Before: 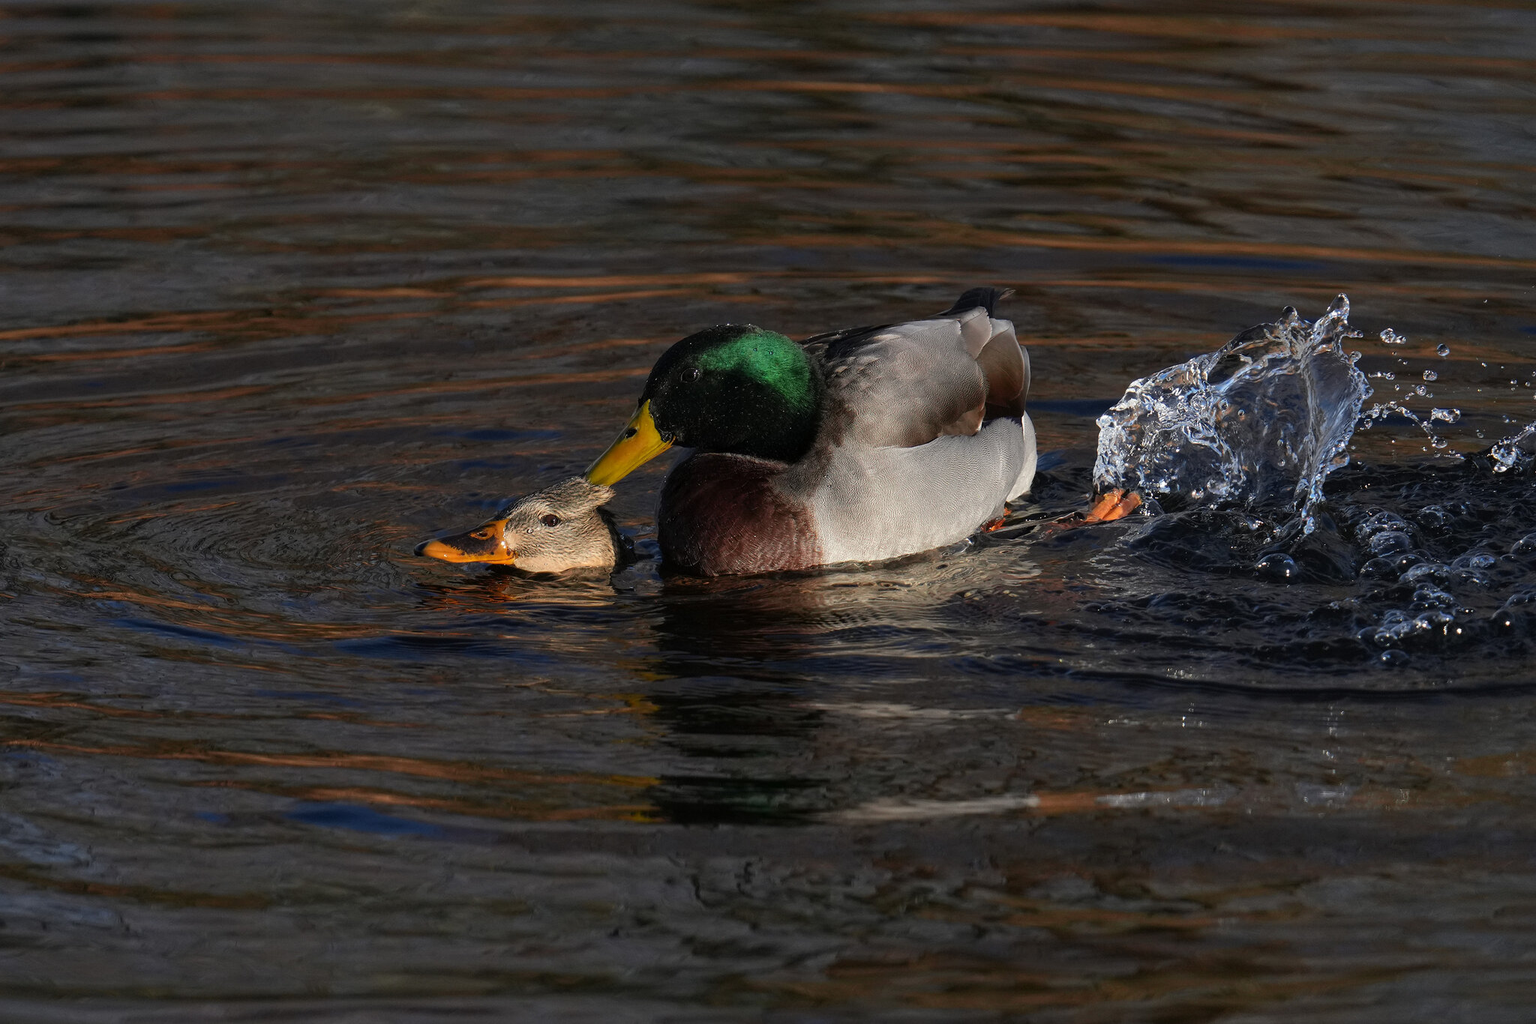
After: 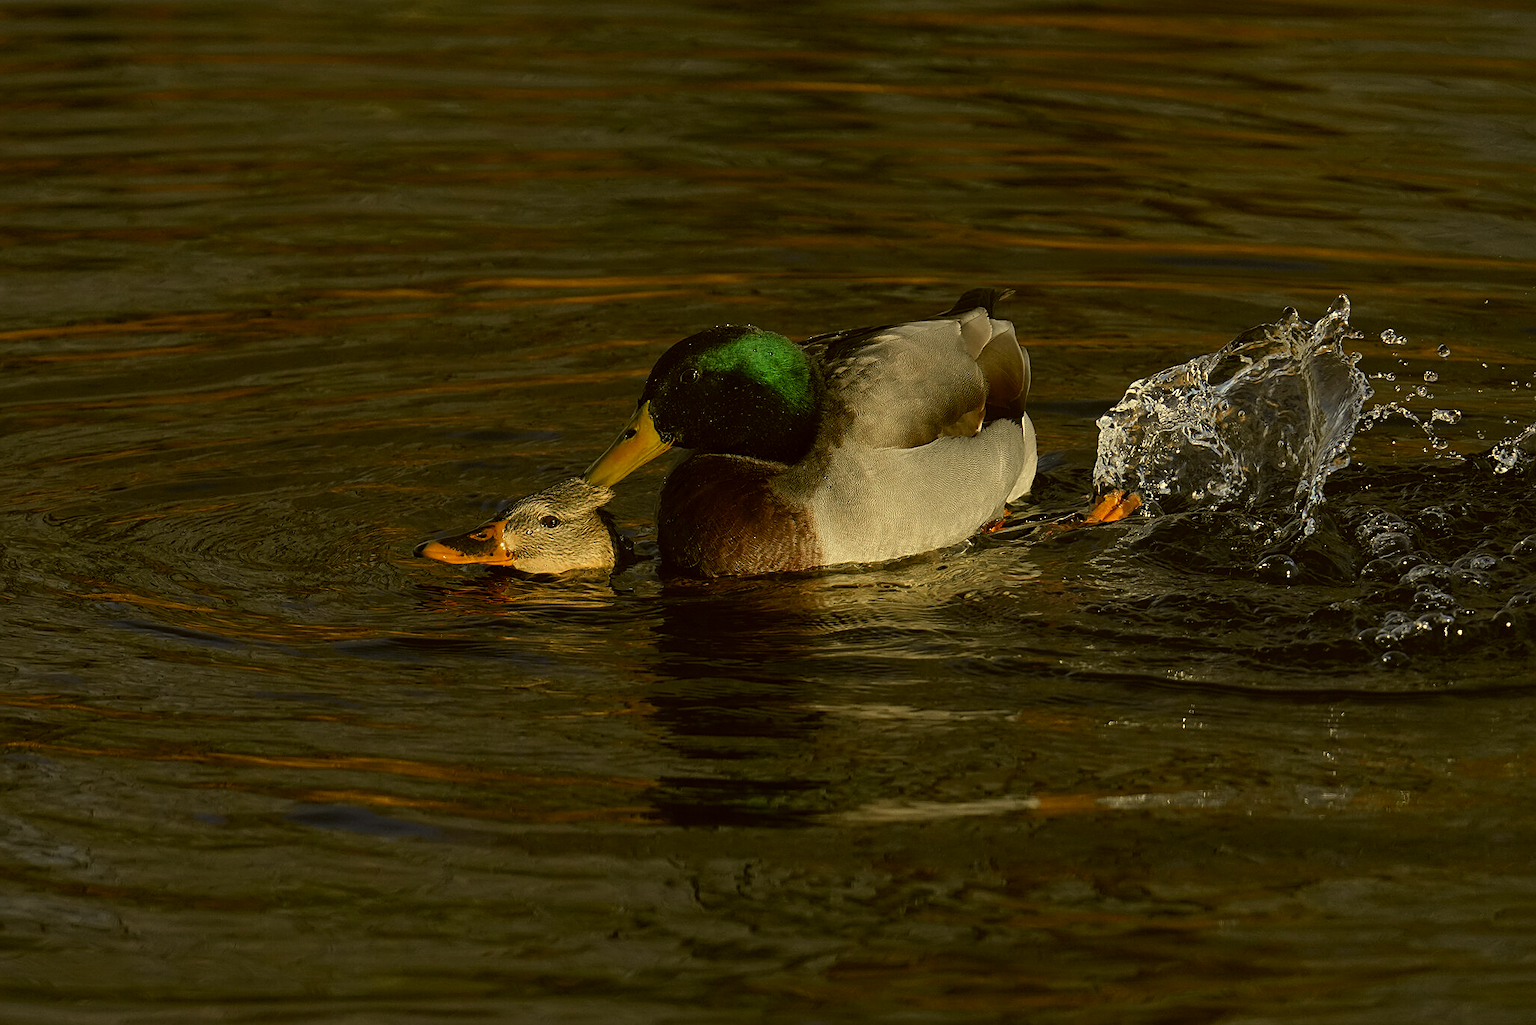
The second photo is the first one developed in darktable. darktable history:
crop: left 0.139%
color correction: highlights a* 0.093, highlights b* 28.96, shadows a* -0.296, shadows b* 21.5
exposure: exposure -0.317 EV, compensate highlight preservation false
sharpen: on, module defaults
